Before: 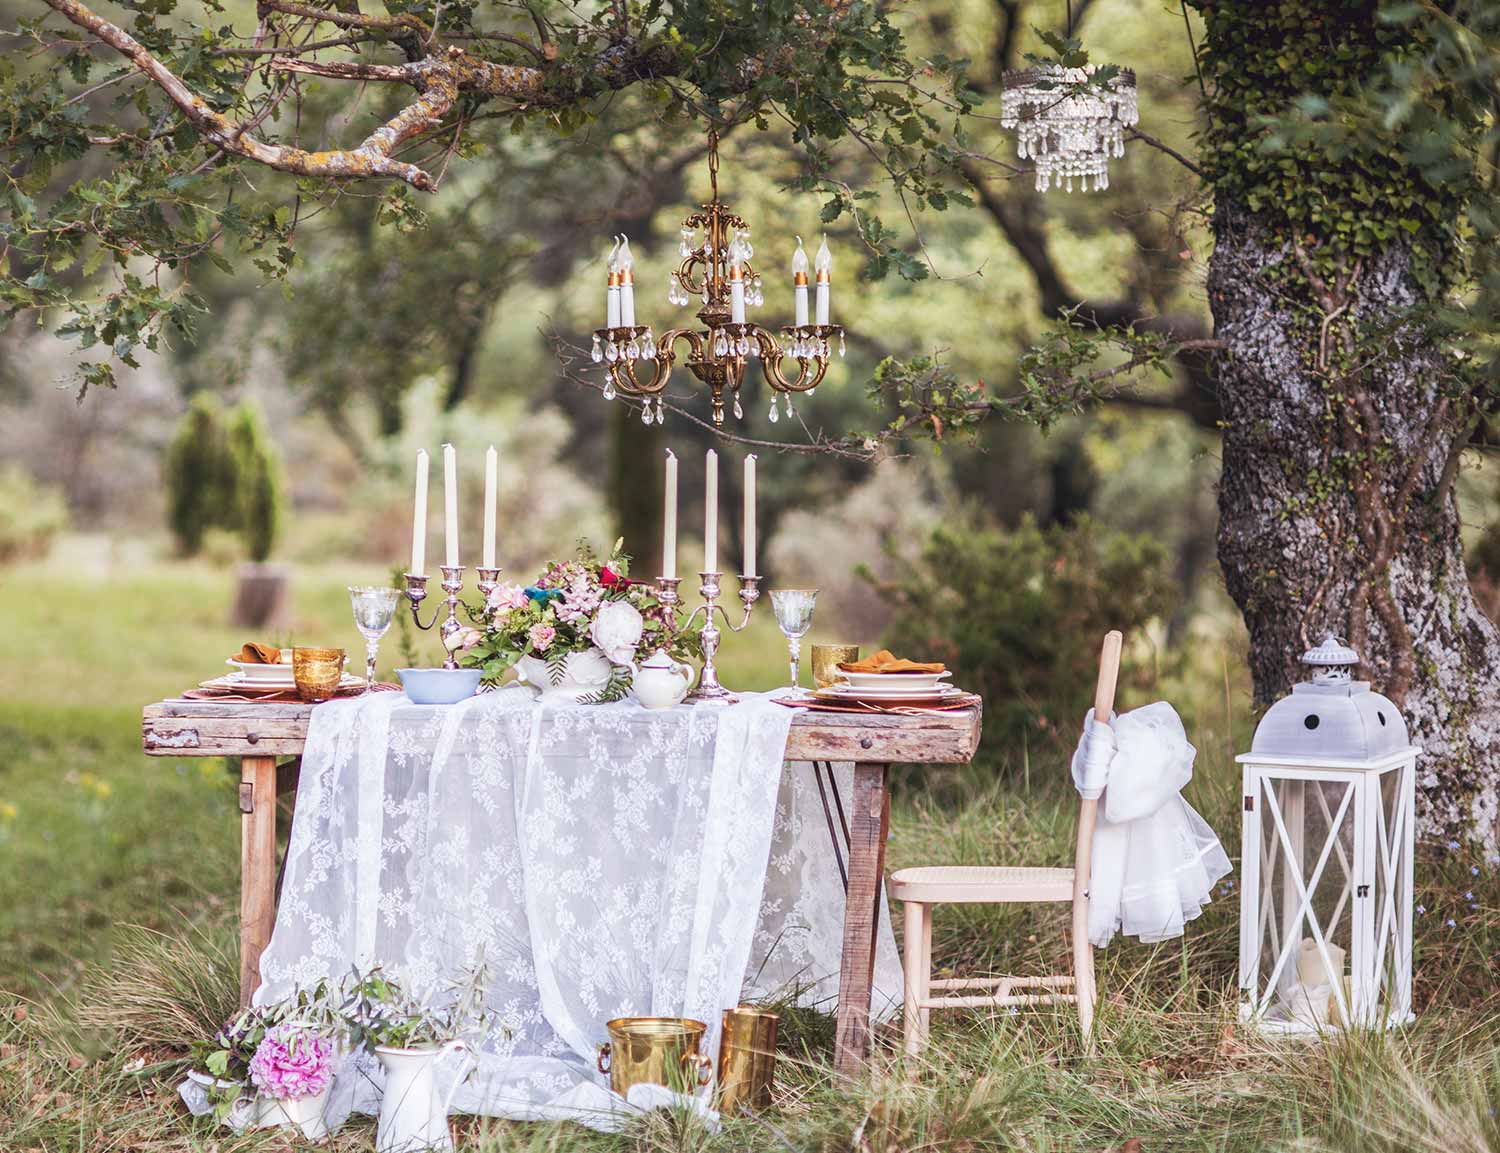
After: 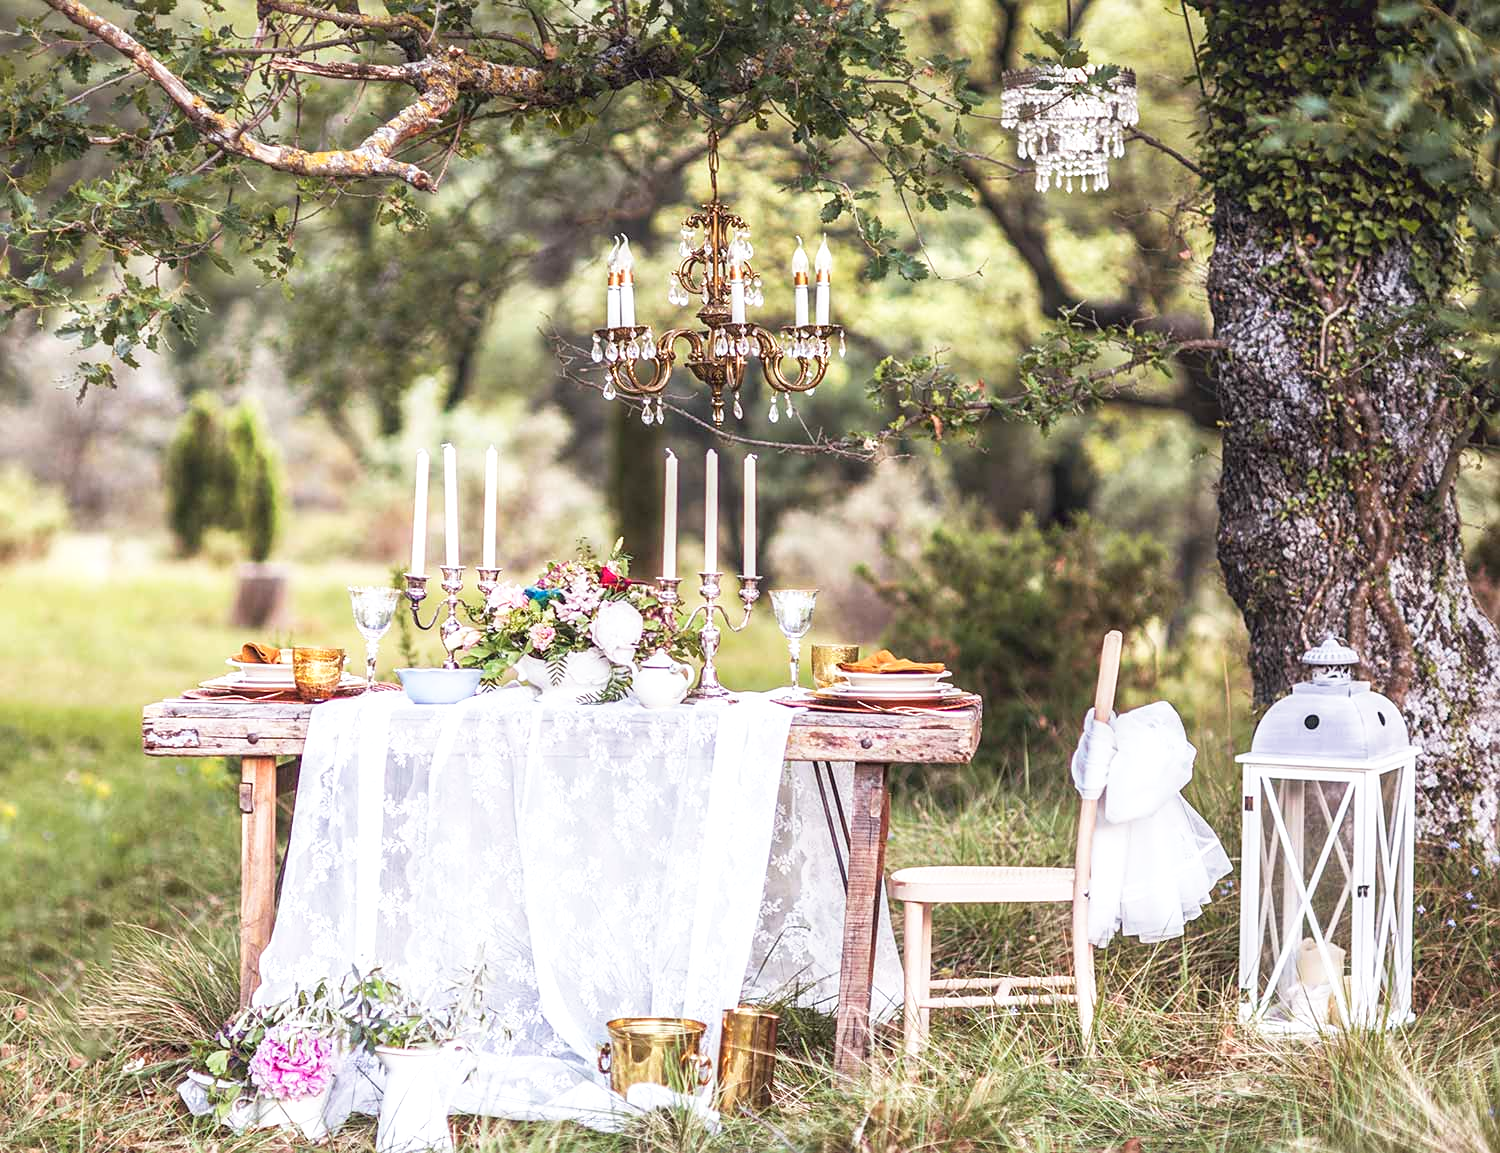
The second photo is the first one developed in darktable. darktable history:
contrast equalizer: octaves 7, y [[0.502, 0.505, 0.512, 0.529, 0.564, 0.588], [0.5 ×6], [0.502, 0.505, 0.512, 0.529, 0.564, 0.588], [0, 0.001, 0.001, 0.004, 0.008, 0.011], [0, 0.001, 0.001, 0.004, 0.008, 0.011]], mix -1
sharpen: on, module defaults
local contrast: detail 130%
base curve: curves: ch0 [(0, 0) (0.579, 0.807) (1, 1)], preserve colors none
